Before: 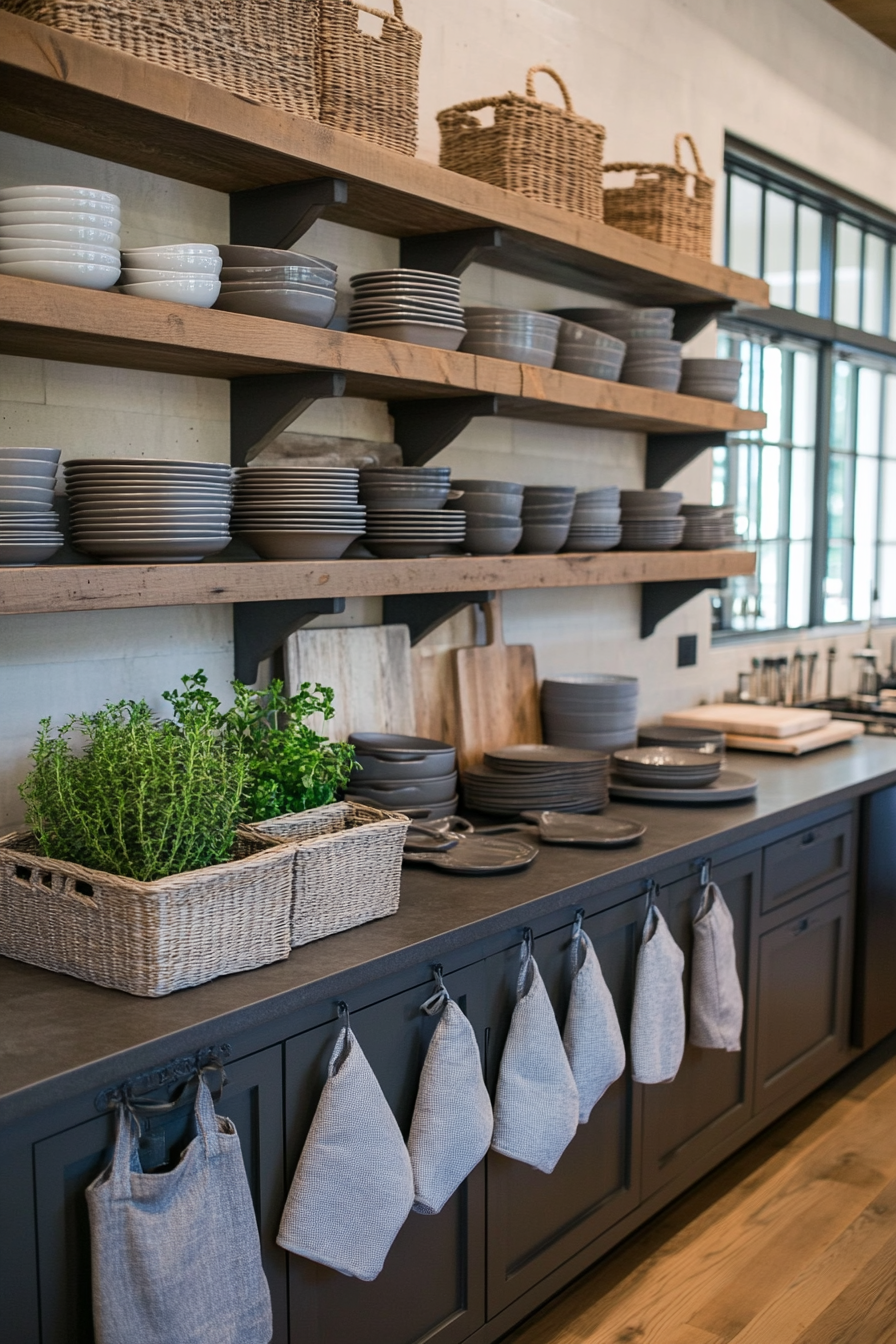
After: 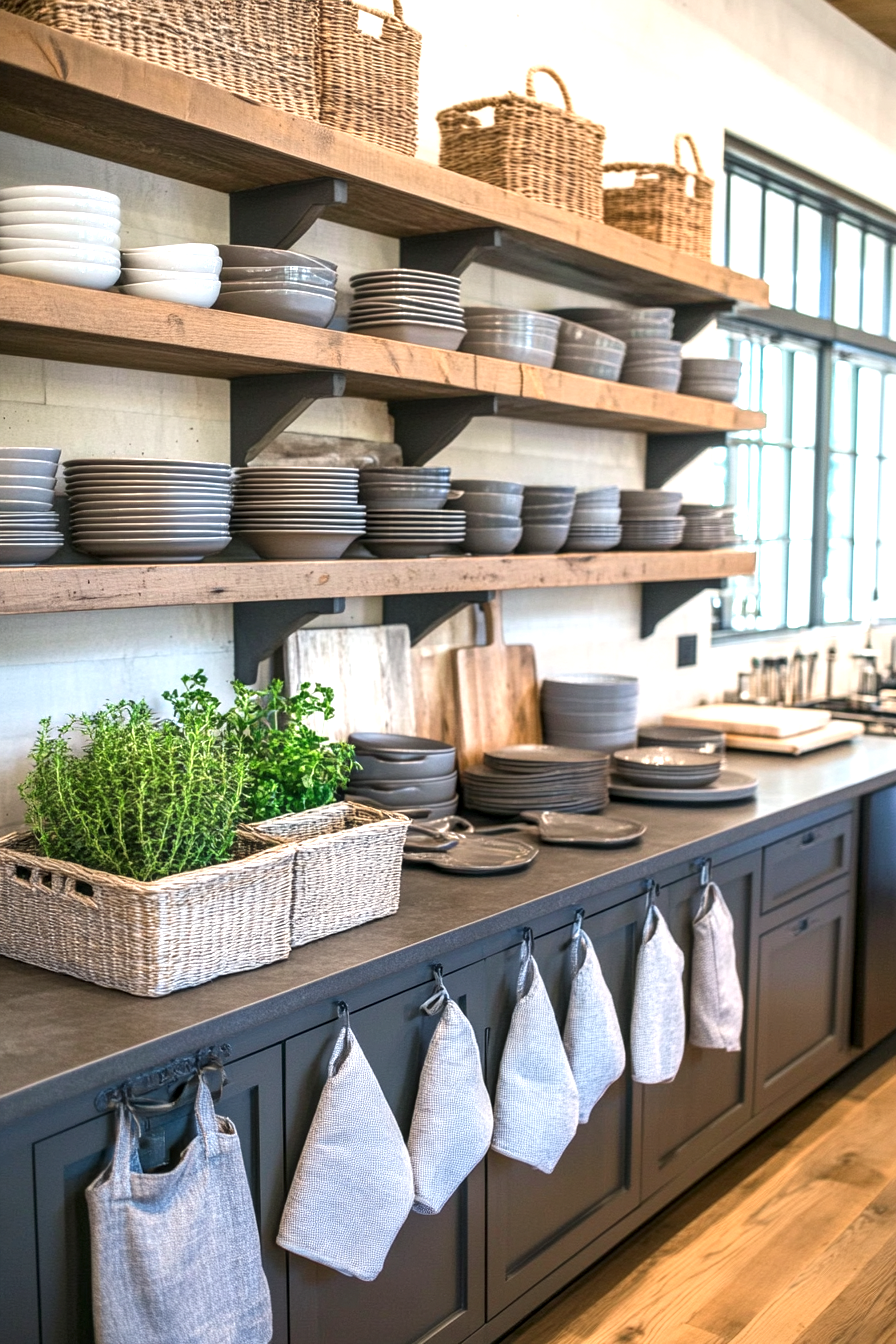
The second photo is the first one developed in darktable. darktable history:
tone equalizer: on, module defaults
exposure: black level correction 0, exposure 1.104 EV, compensate exposure bias true, compensate highlight preservation false
local contrast: on, module defaults
